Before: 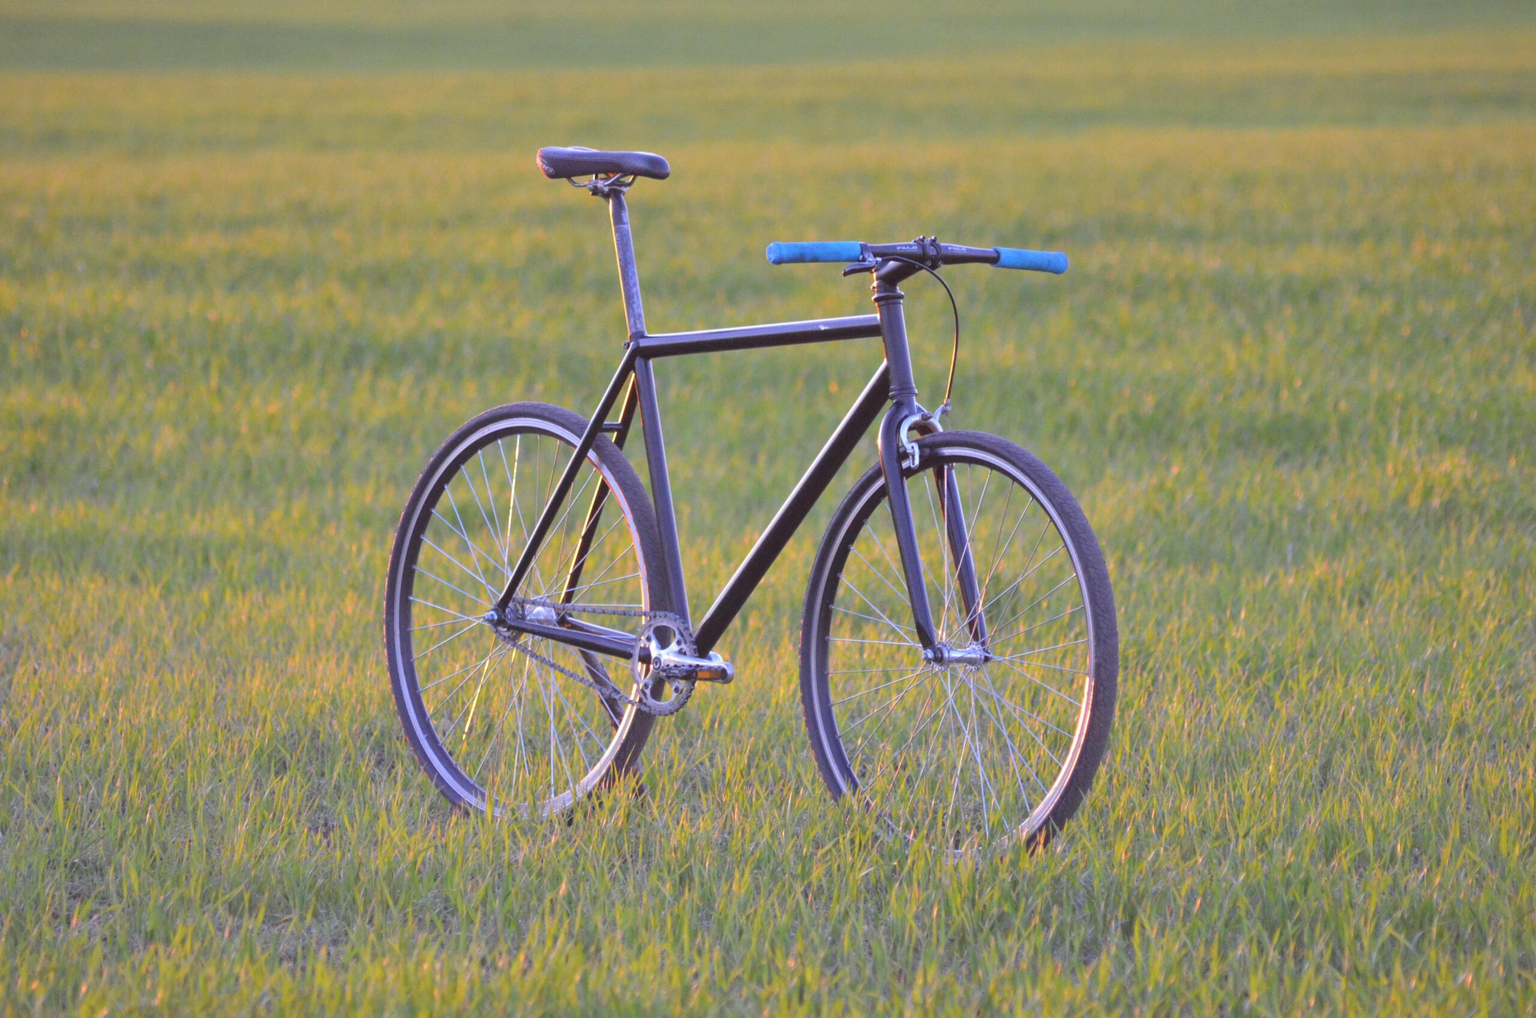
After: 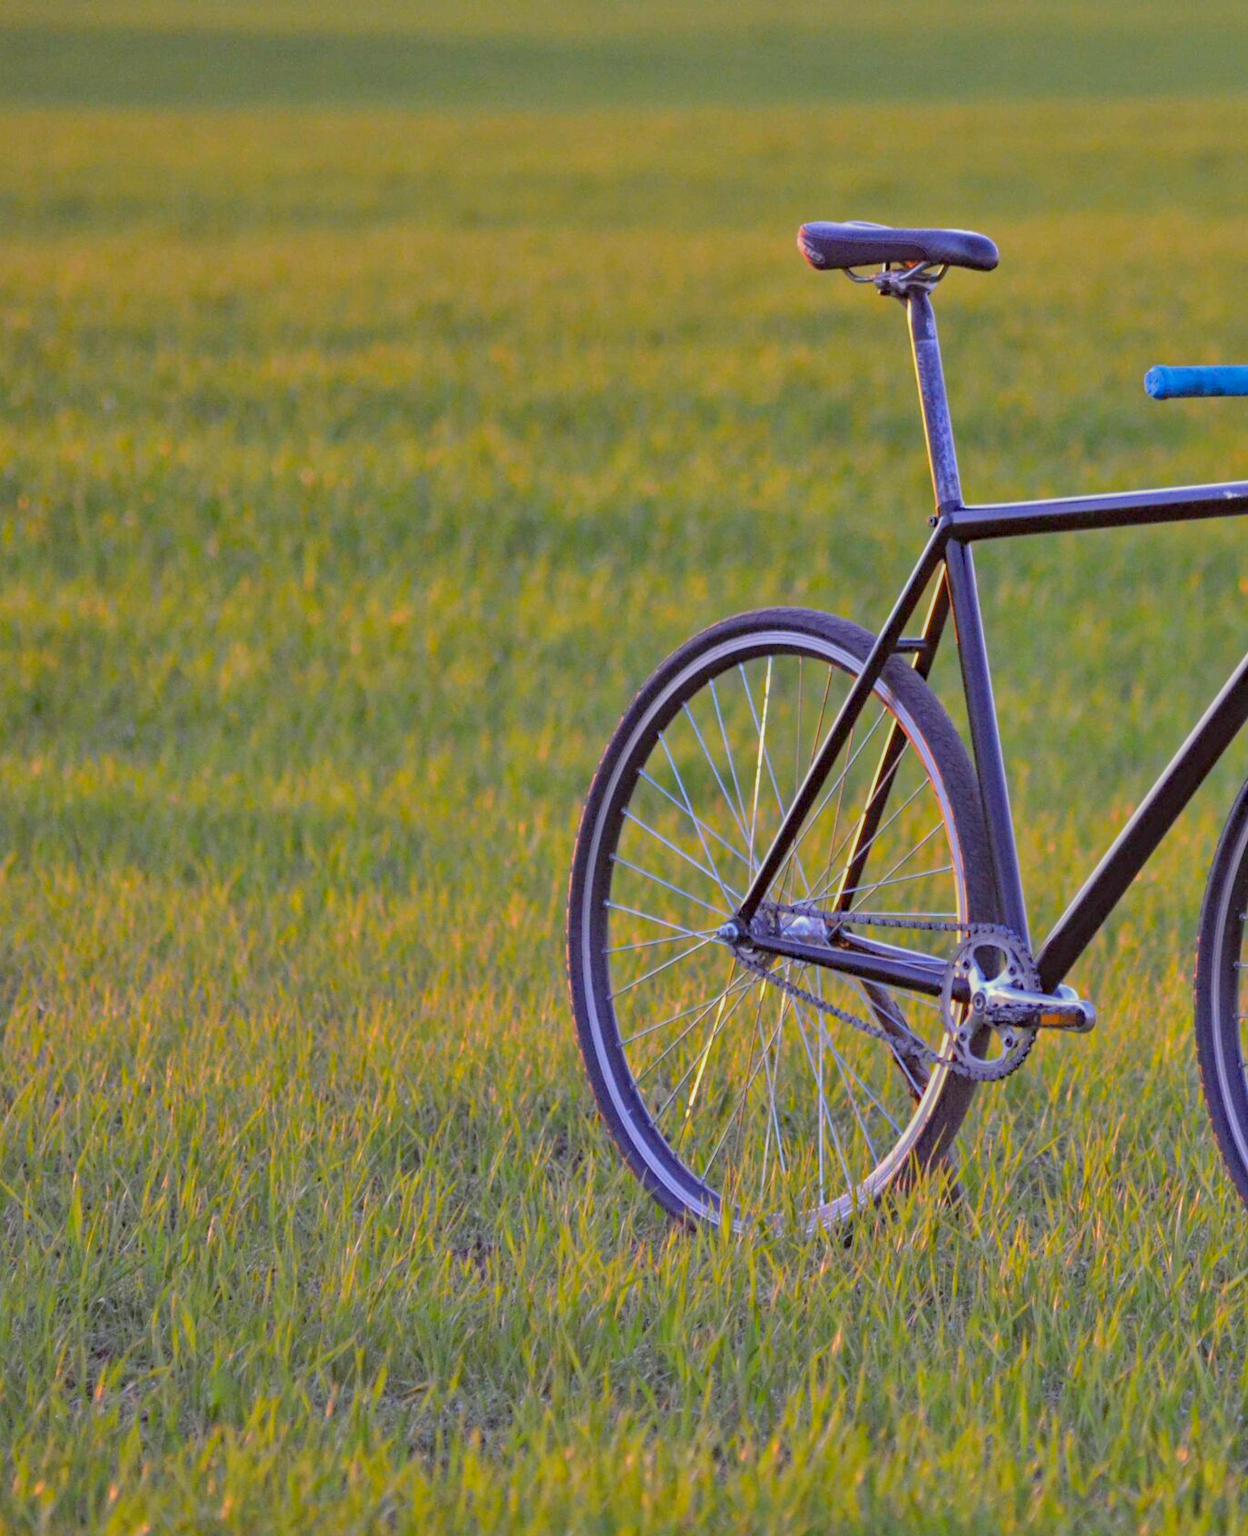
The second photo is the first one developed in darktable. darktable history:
crop: left 0.587%, right 45.588%, bottom 0.086%
haze removal: strength 0.5, distance 0.43, compatibility mode true, adaptive false
tone equalizer: -8 EV -0.002 EV, -7 EV 0.005 EV, -6 EV -0.008 EV, -5 EV 0.007 EV, -4 EV -0.042 EV, -3 EV -0.233 EV, -2 EV -0.662 EV, -1 EV -0.983 EV, +0 EV -0.969 EV, smoothing diameter 2%, edges refinement/feathering 20, mask exposure compensation -1.57 EV, filter diffusion 5
